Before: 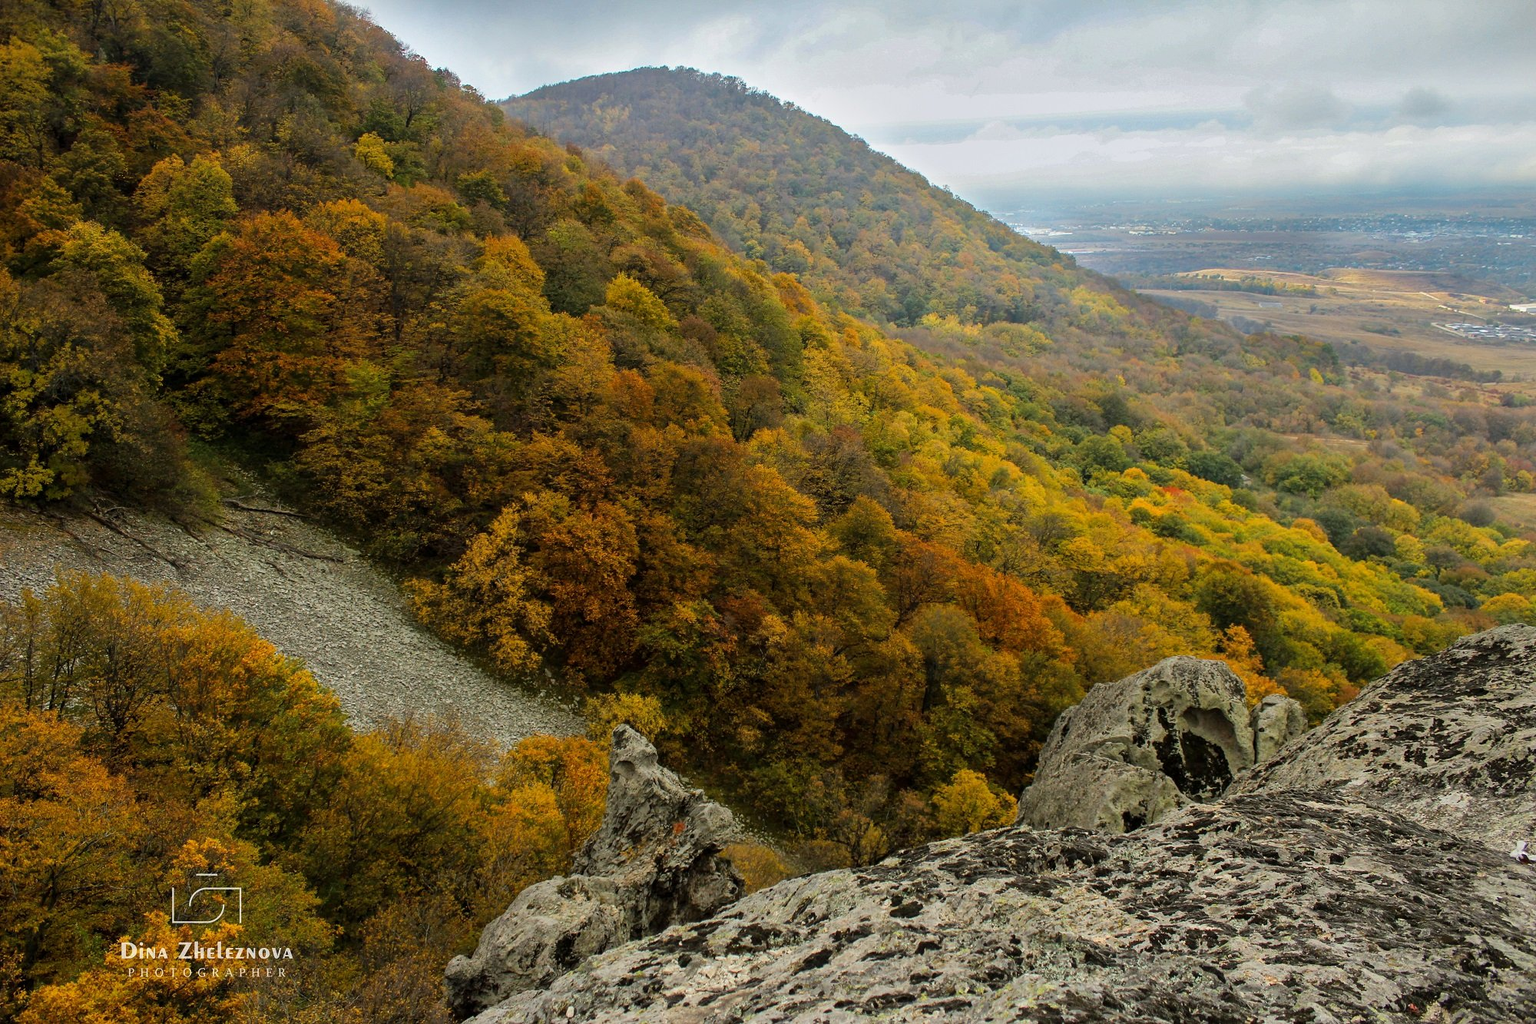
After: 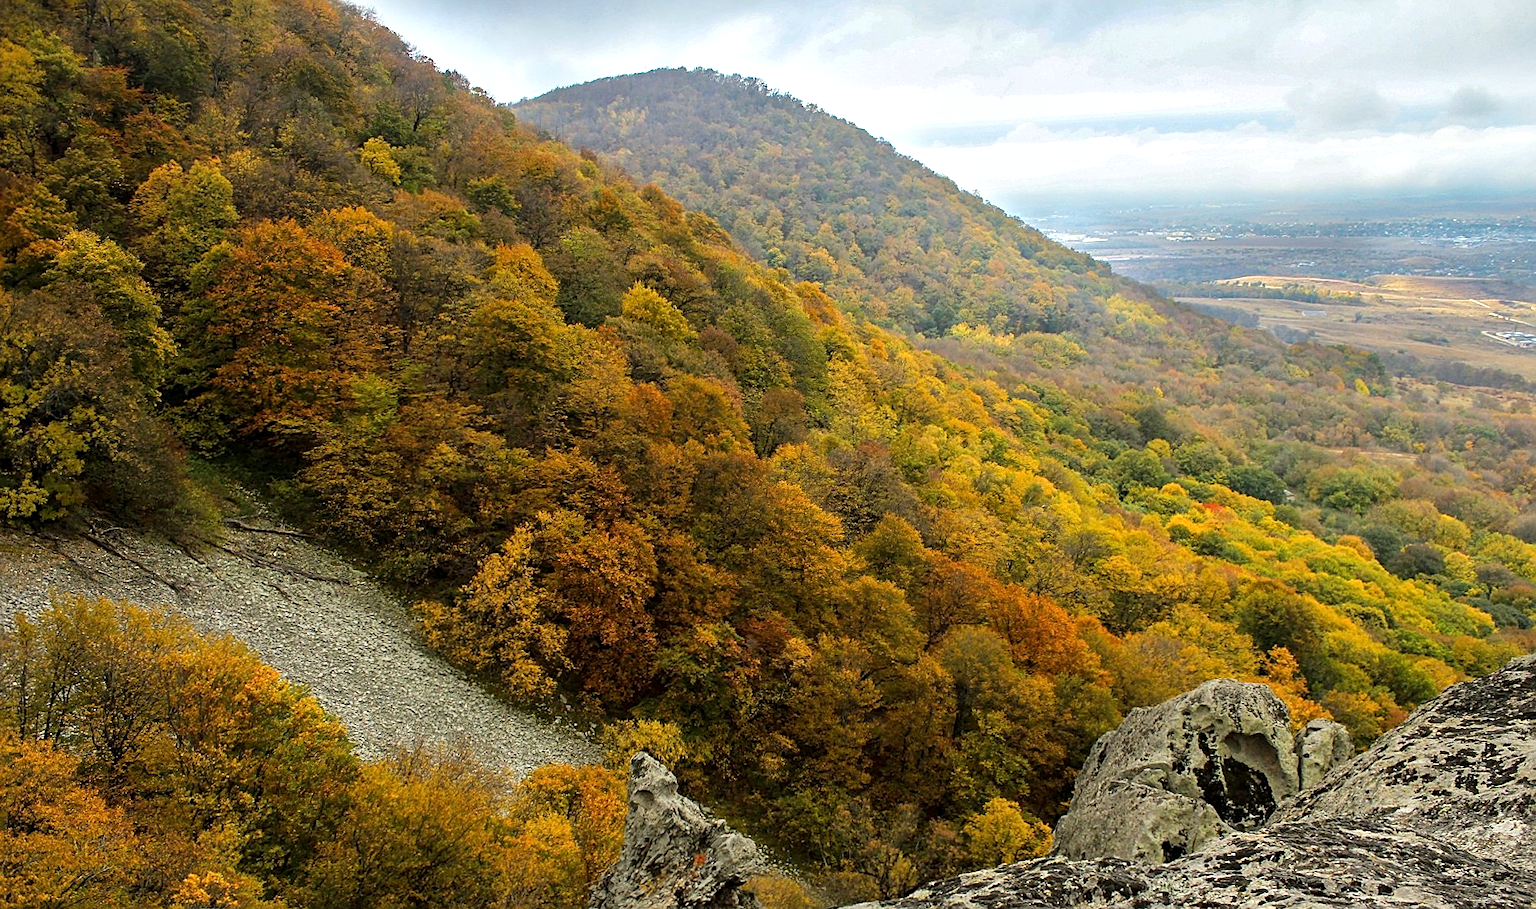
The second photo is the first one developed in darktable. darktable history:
crop and rotate: angle 0.2°, left 0.275%, right 3.127%, bottom 14.18%
exposure: black level correction 0.001, exposure 0.5 EV, compensate exposure bias true, compensate highlight preservation false
color correction: highlights a* 0.003, highlights b* -0.283
sharpen: on, module defaults
